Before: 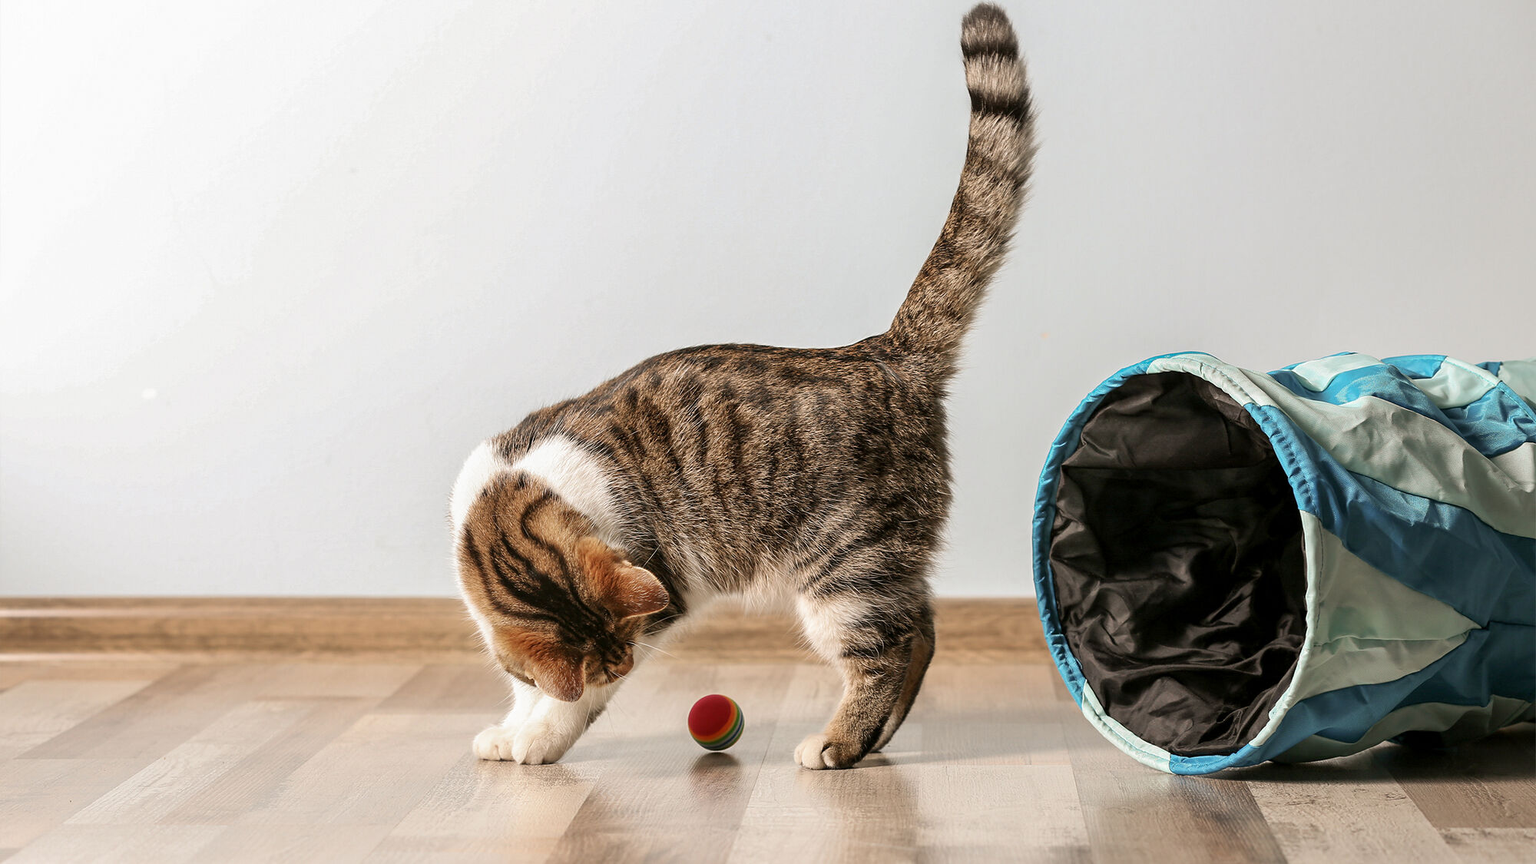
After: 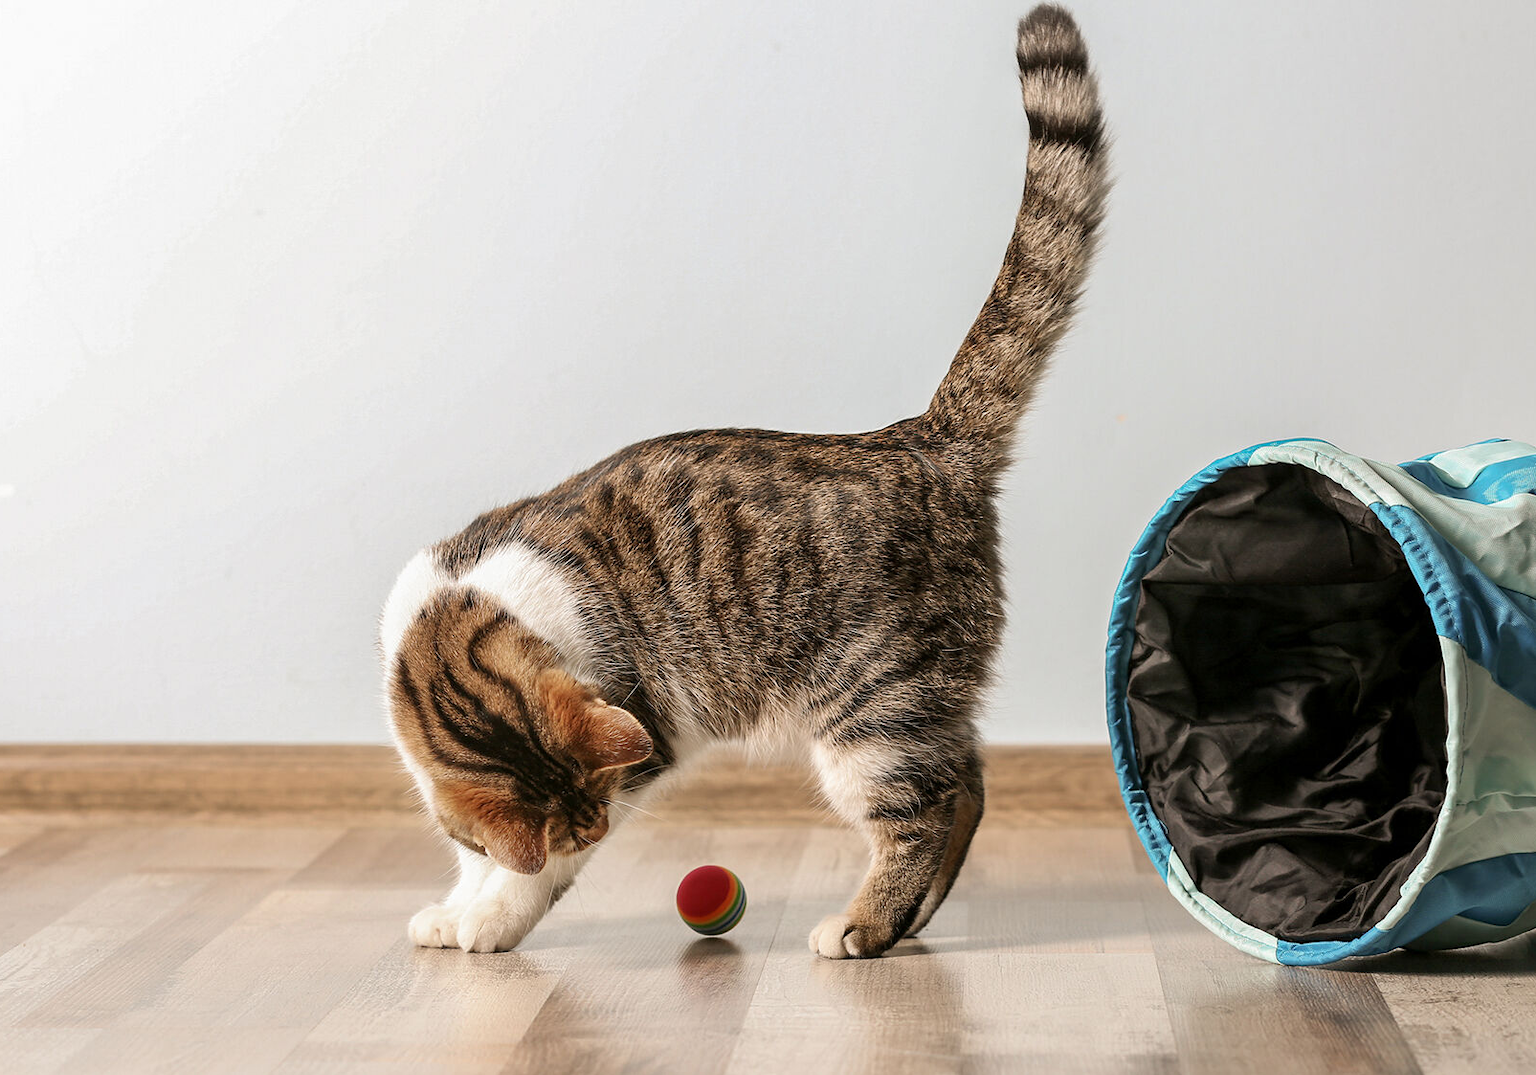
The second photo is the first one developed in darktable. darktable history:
crop and rotate: left 9.471%, right 10.277%
